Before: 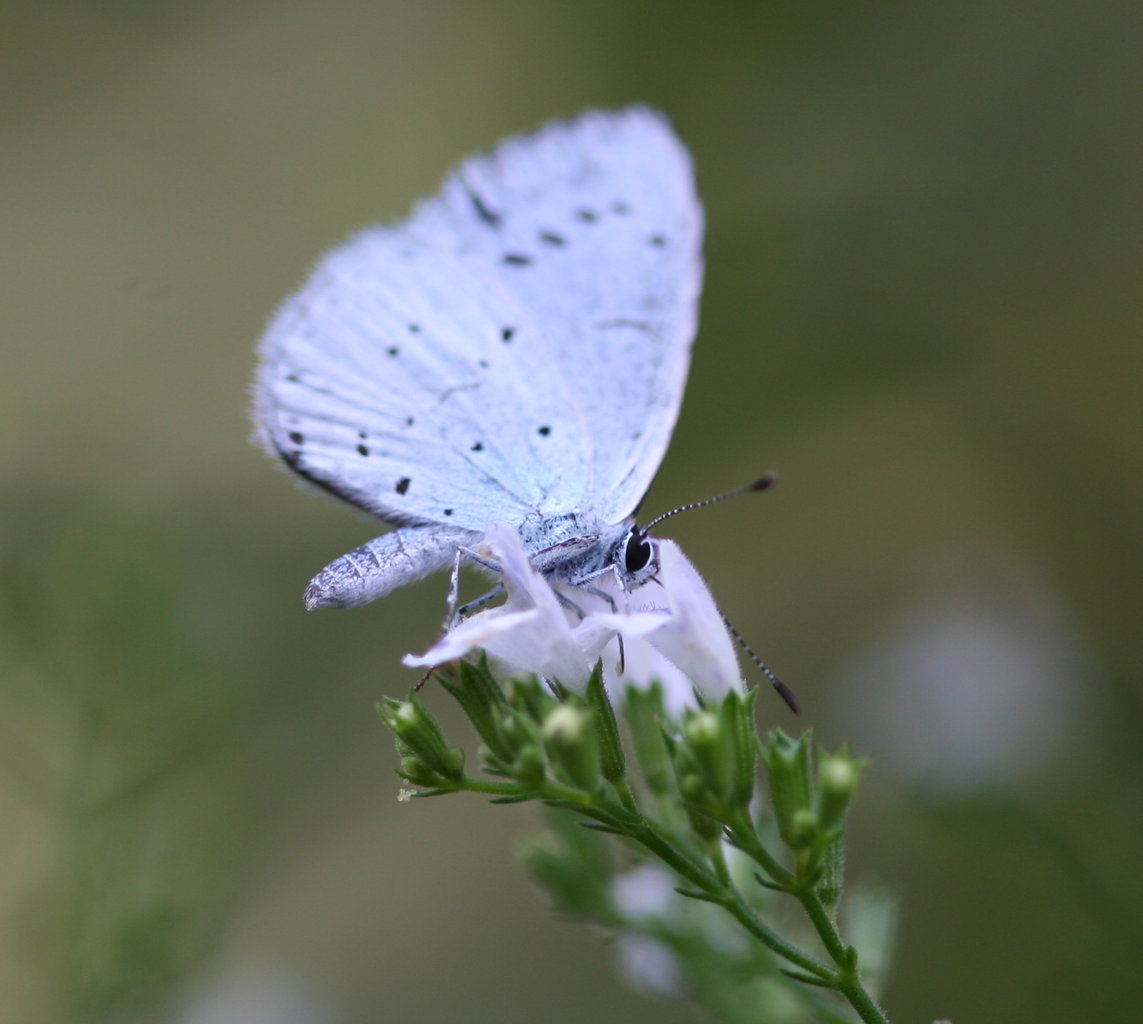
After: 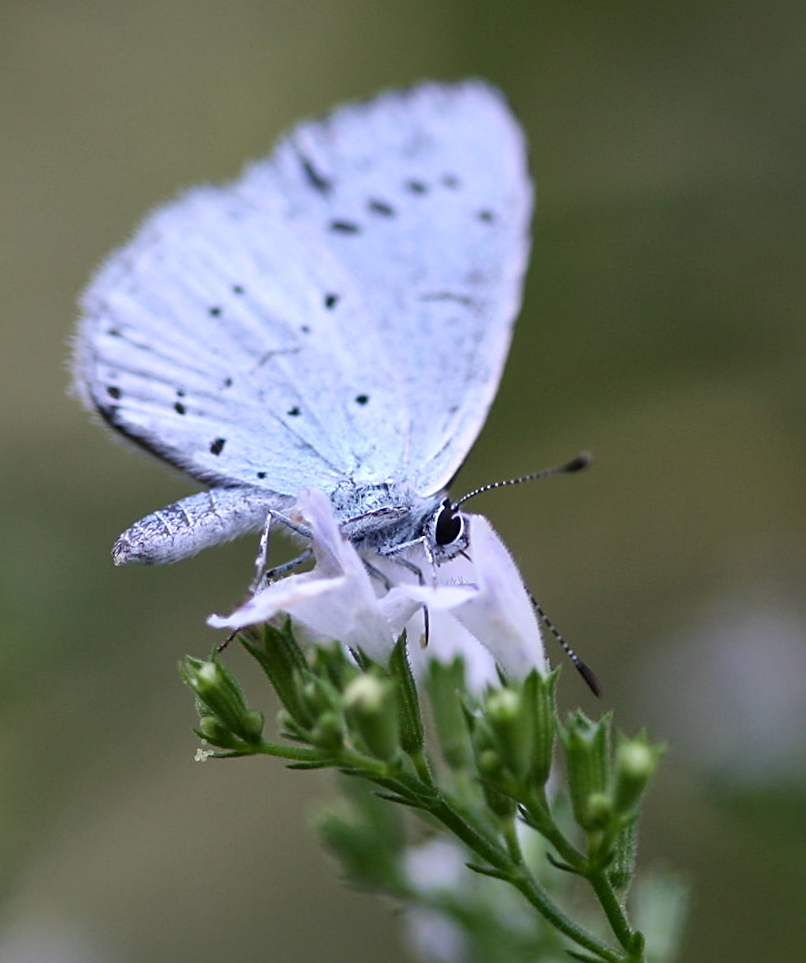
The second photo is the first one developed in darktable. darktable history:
crop and rotate: angle -3.27°, left 14.277%, top 0.028%, right 10.766%, bottom 0.028%
local contrast: mode bilateral grid, contrast 20, coarseness 50, detail 132%, midtone range 0.2
sharpen: amount 0.55
